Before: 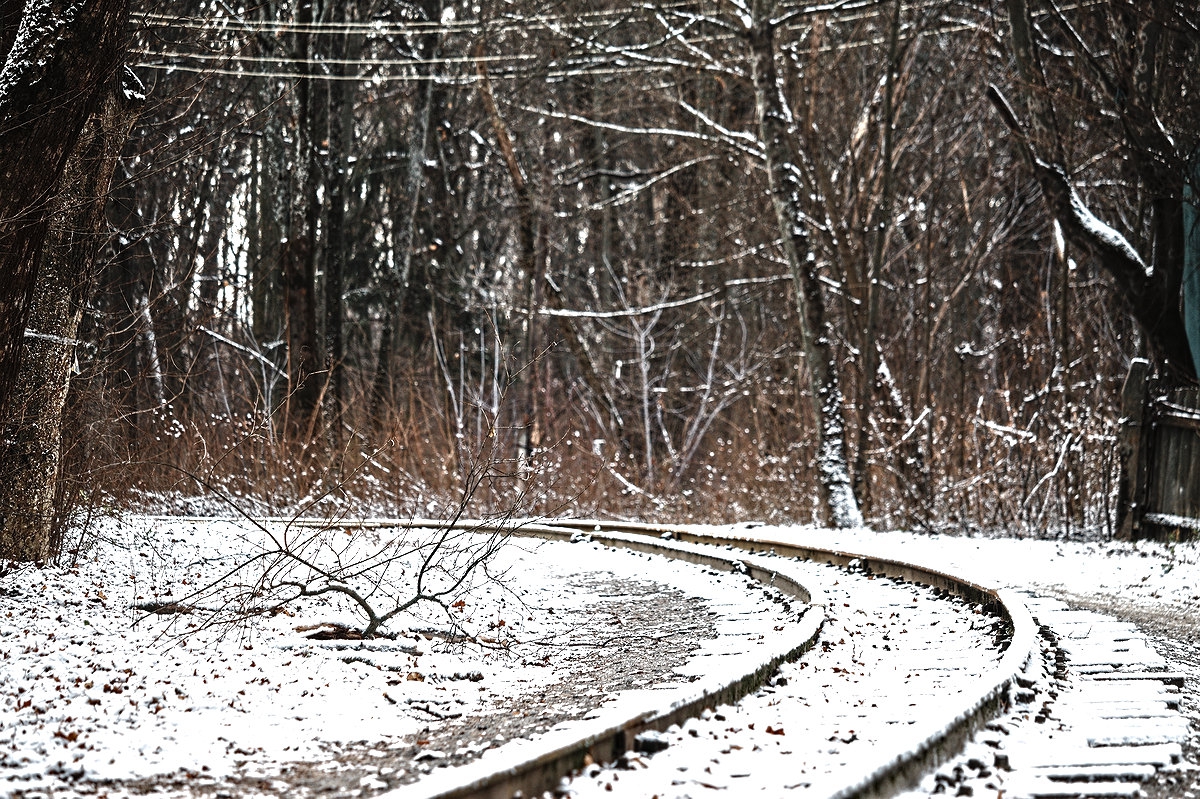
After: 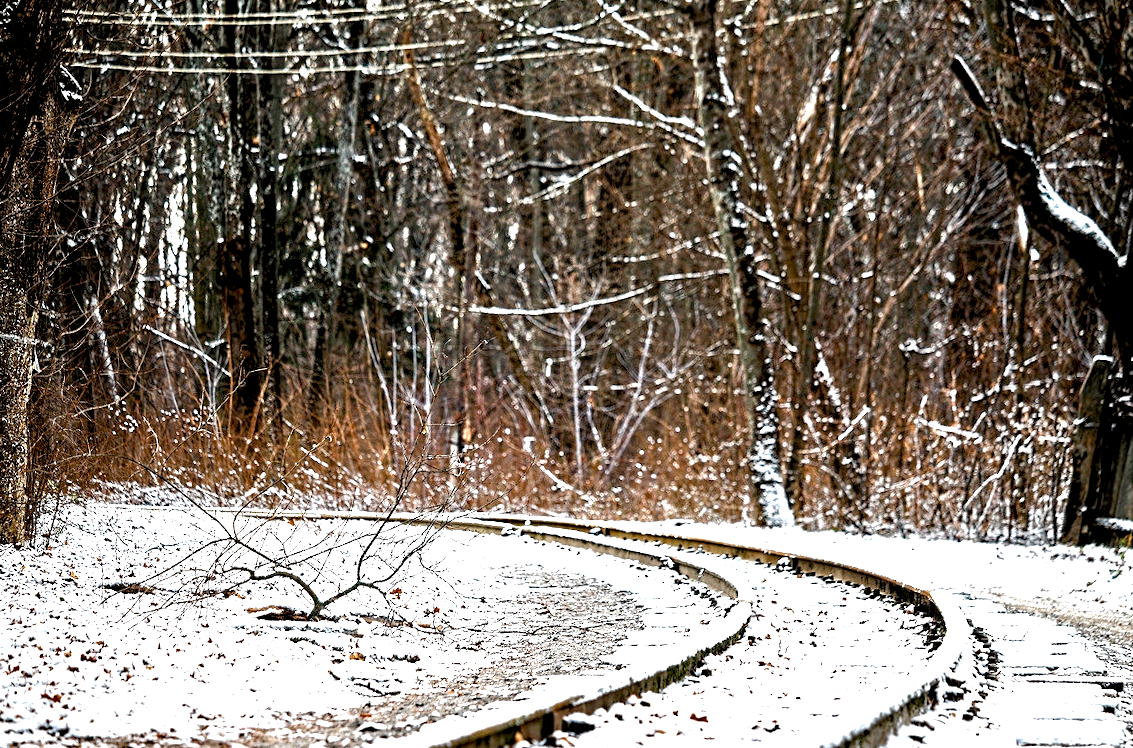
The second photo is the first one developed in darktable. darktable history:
color balance rgb: linear chroma grading › global chroma 15%, perceptual saturation grading › global saturation 30%
exposure: black level correction 0.012, exposure 0.7 EV, compensate exposure bias true, compensate highlight preservation false
rotate and perspective: rotation 0.062°, lens shift (vertical) 0.115, lens shift (horizontal) -0.133, crop left 0.047, crop right 0.94, crop top 0.061, crop bottom 0.94
